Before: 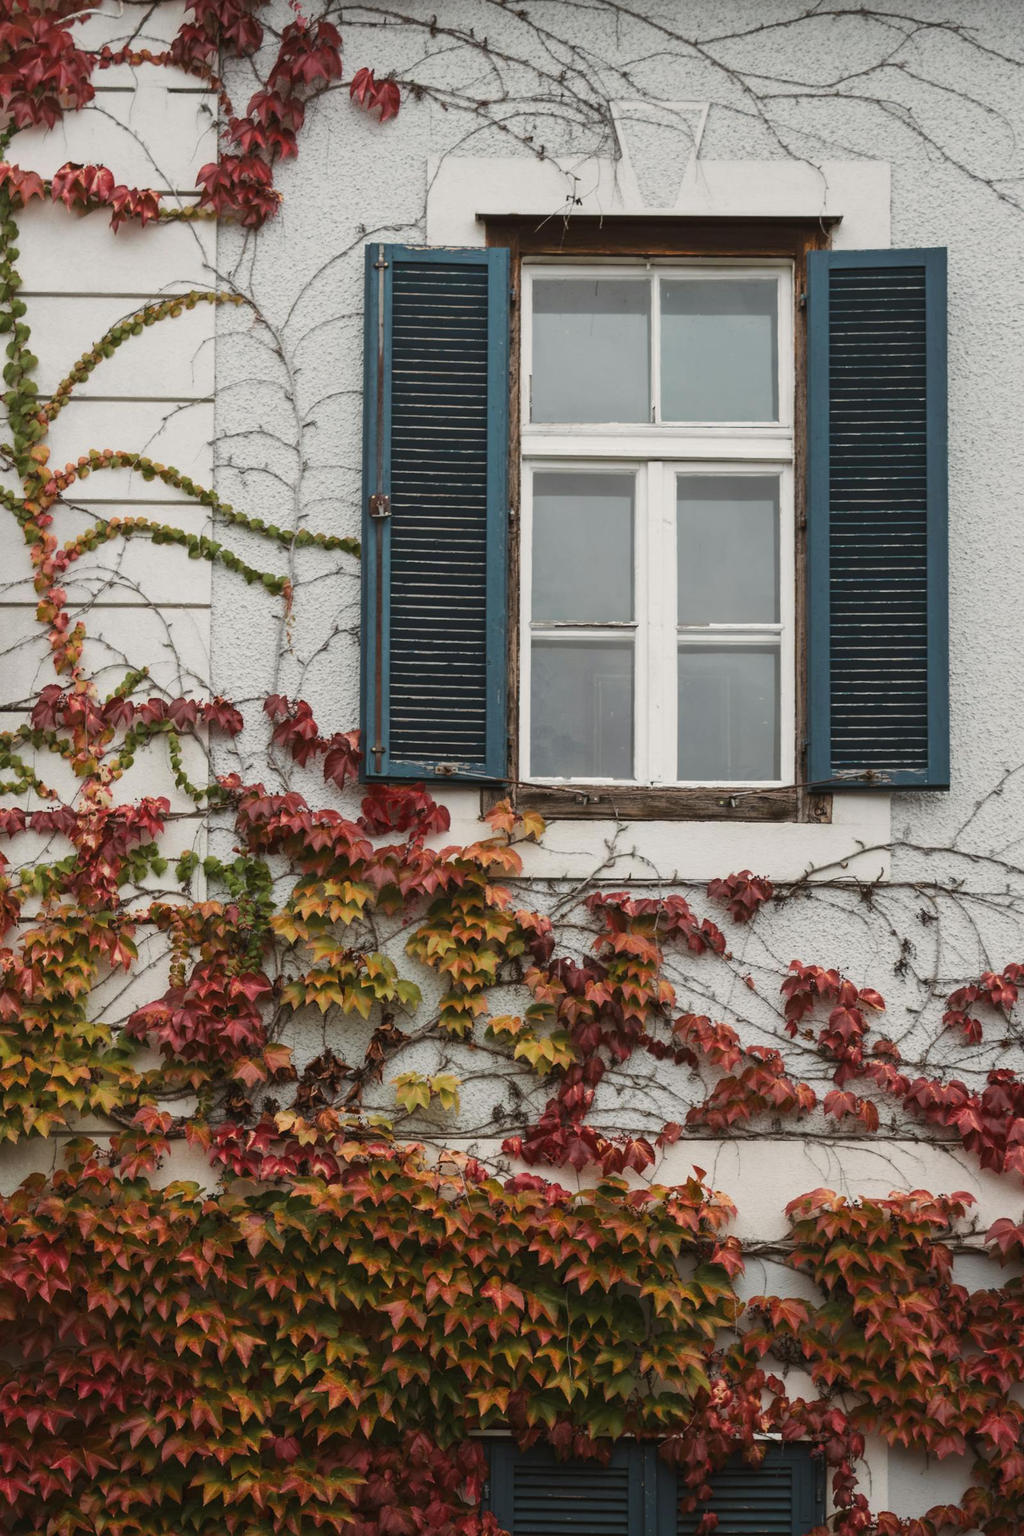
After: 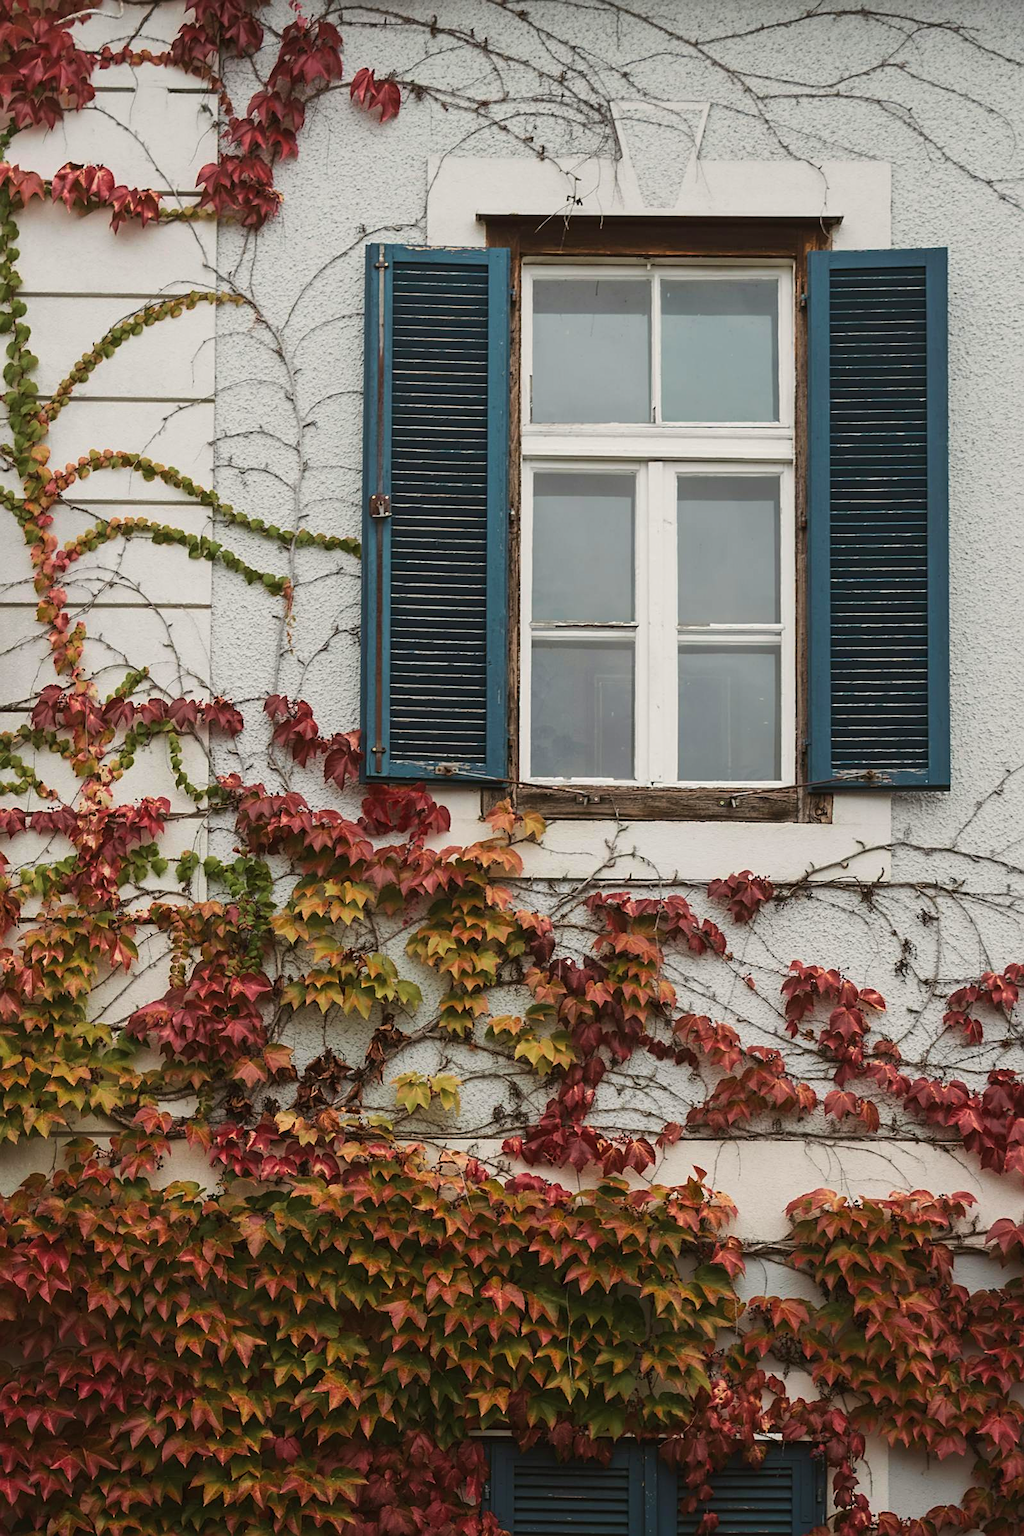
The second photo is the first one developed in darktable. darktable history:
velvia: strength 27%
sharpen: on, module defaults
exposure: compensate highlight preservation false
